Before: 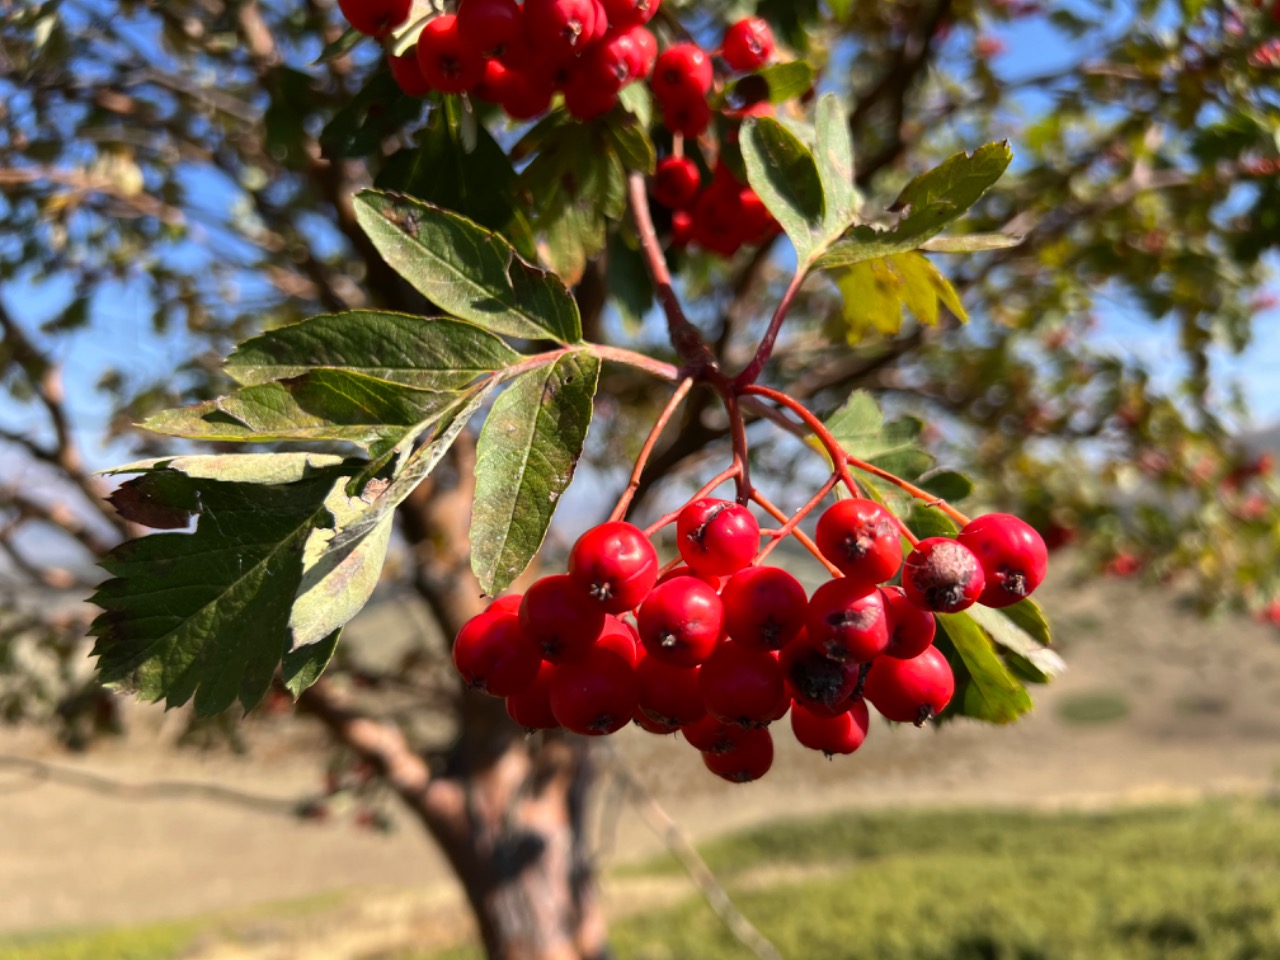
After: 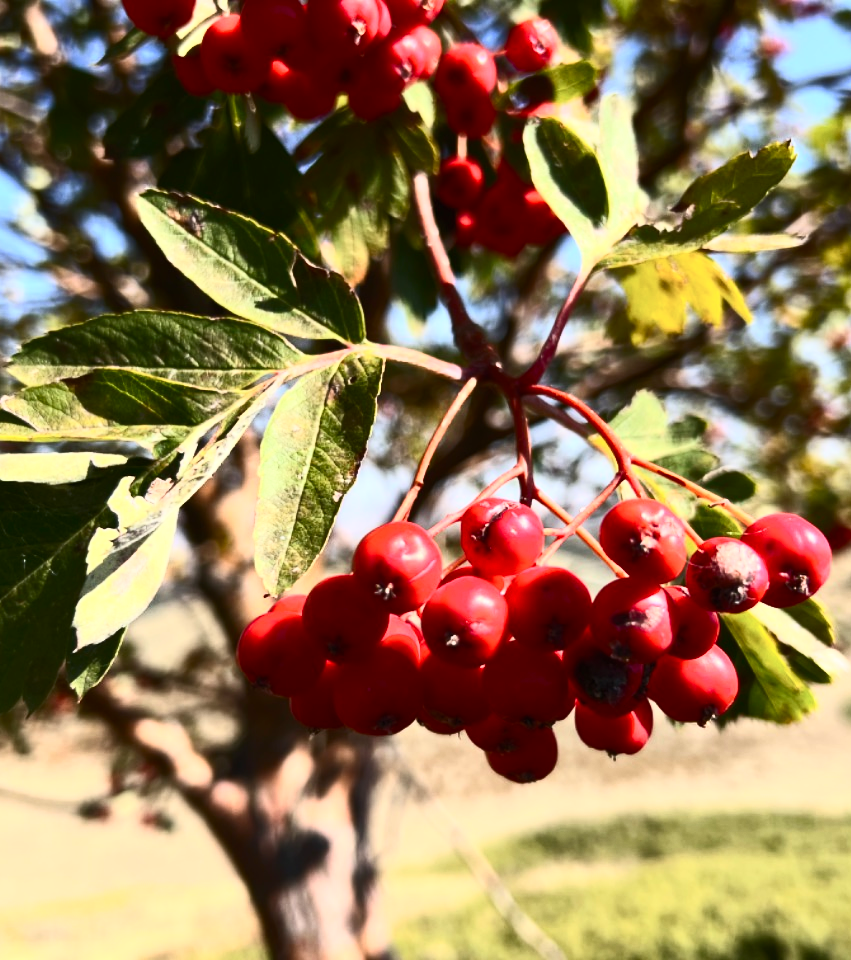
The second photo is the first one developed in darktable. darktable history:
crop: left 16.899%, right 16.556%
contrast brightness saturation: contrast 0.62, brightness 0.34, saturation 0.14
